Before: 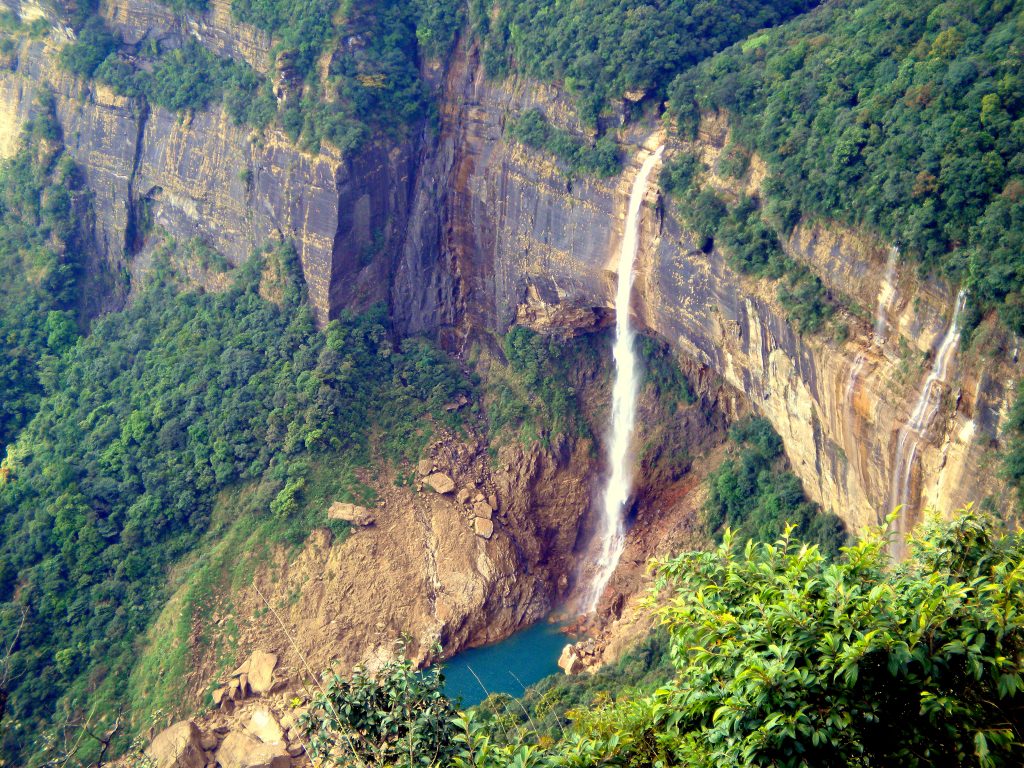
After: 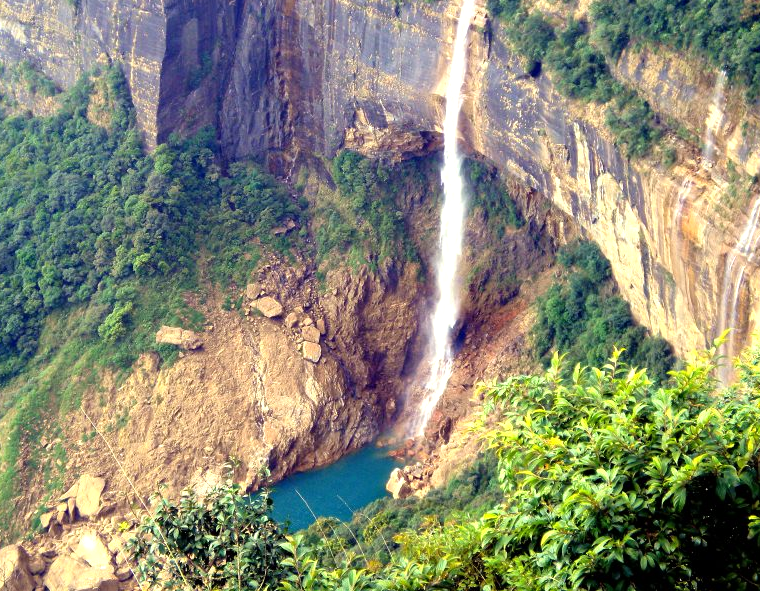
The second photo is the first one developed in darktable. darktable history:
crop: left 16.847%, top 22.996%, right 8.915%
tone equalizer: -8 EV -0.395 EV, -7 EV -0.397 EV, -6 EV -0.318 EV, -5 EV -0.184 EV, -3 EV 0.245 EV, -2 EV 0.332 EV, -1 EV 0.398 EV, +0 EV 0.412 EV
